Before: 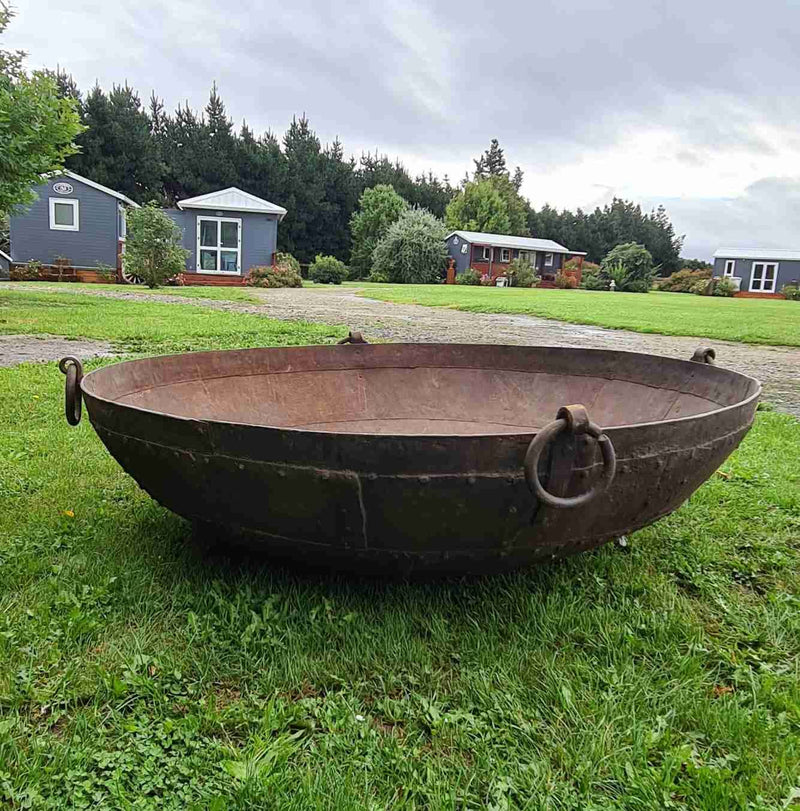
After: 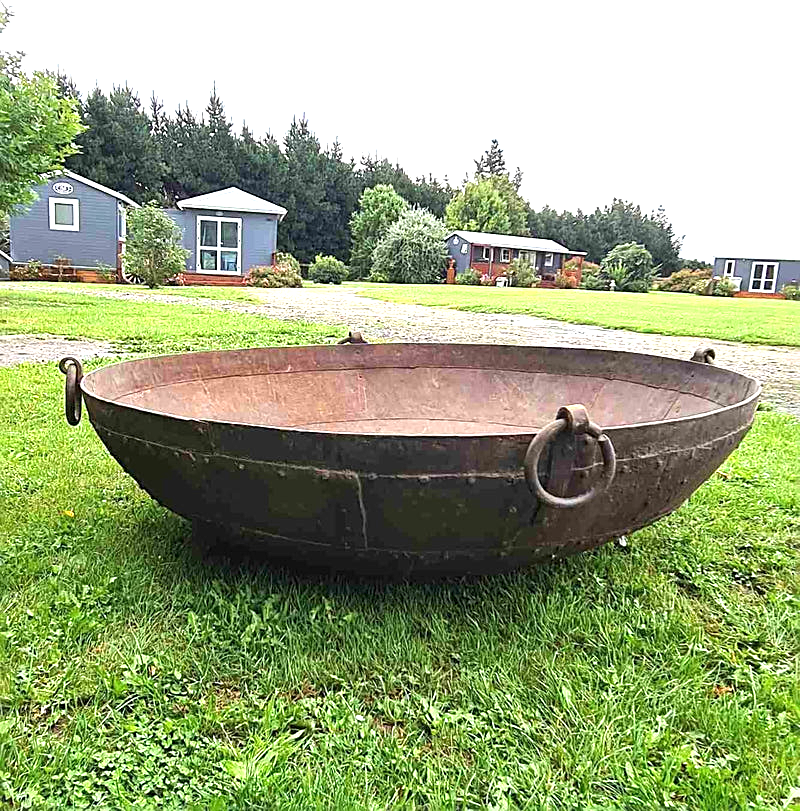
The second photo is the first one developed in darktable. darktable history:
exposure: black level correction 0, exposure 1.101 EV, compensate highlight preservation false
base curve: curves: ch0 [(0, 0) (0.283, 0.295) (1, 1)]
sharpen: on, module defaults
